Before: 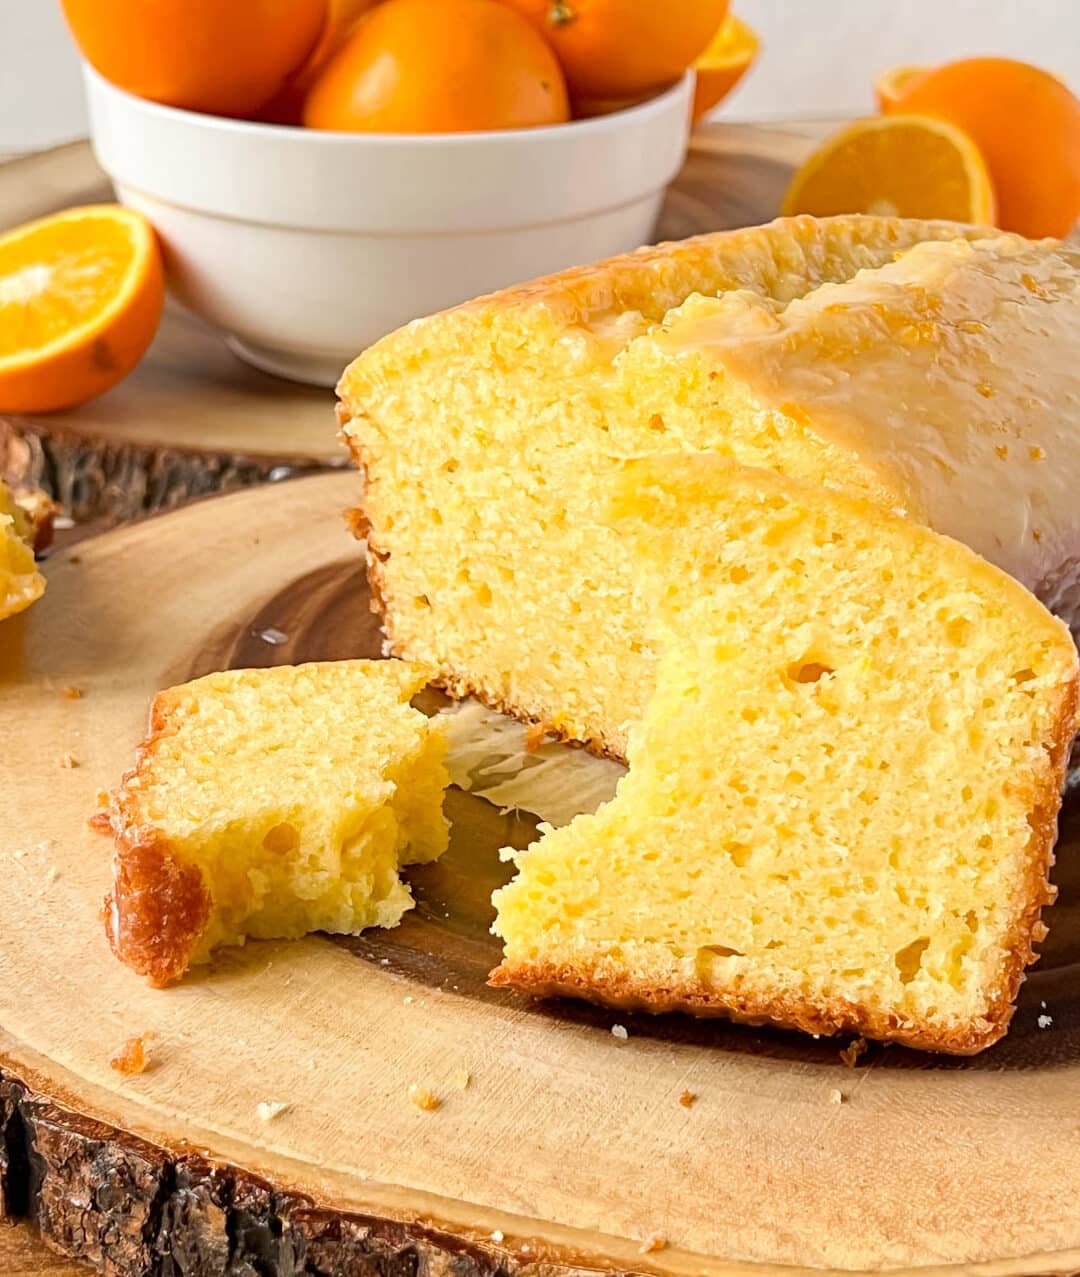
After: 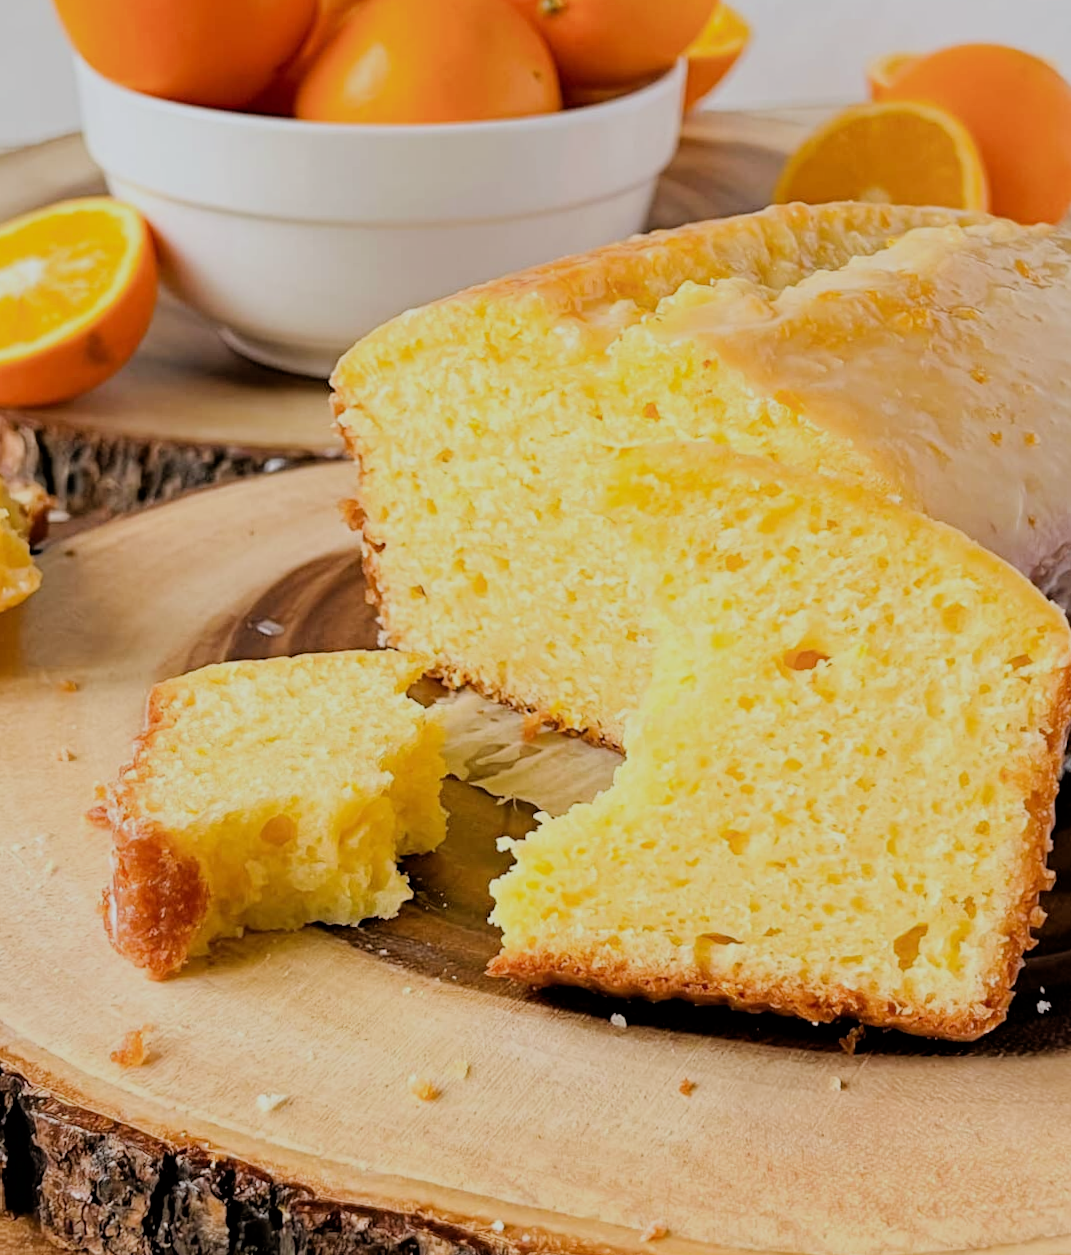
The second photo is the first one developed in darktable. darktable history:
white balance: red 0.976, blue 1.04
filmic rgb: black relative exposure -4.38 EV, white relative exposure 4.56 EV, hardness 2.37, contrast 1.05
rotate and perspective: rotation -0.45°, automatic cropping original format, crop left 0.008, crop right 0.992, crop top 0.012, crop bottom 0.988
